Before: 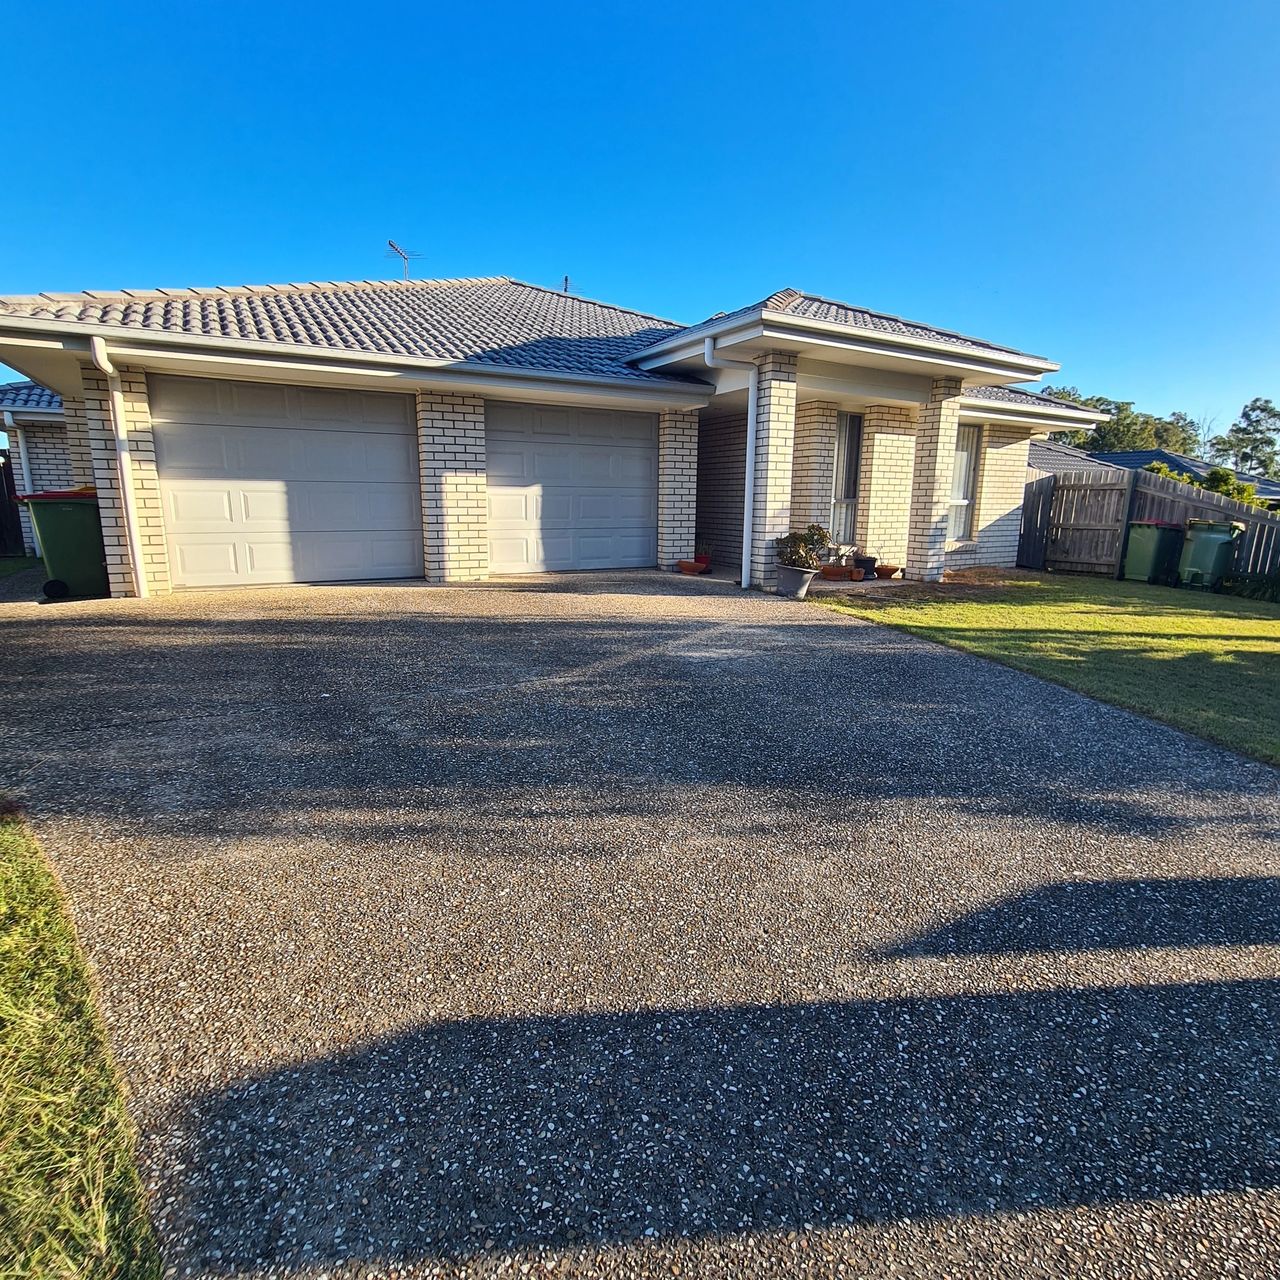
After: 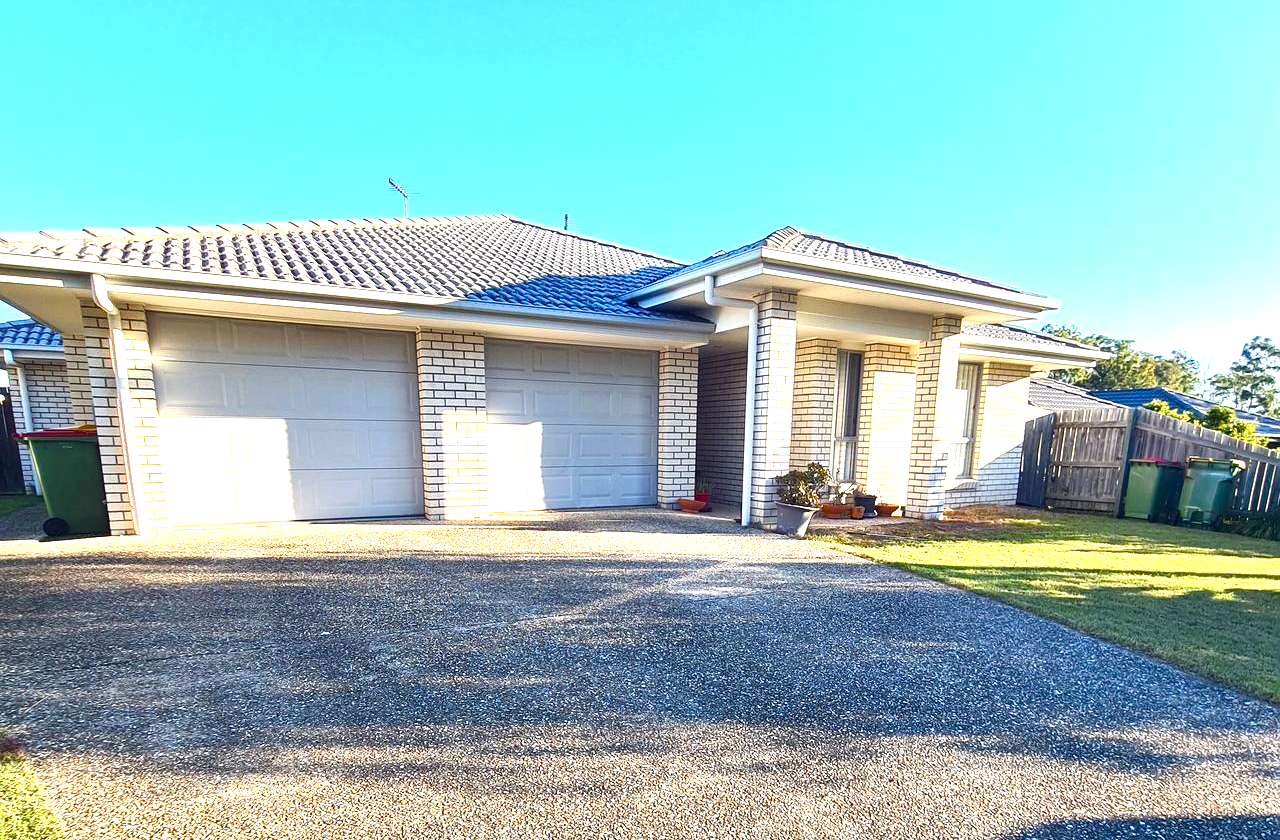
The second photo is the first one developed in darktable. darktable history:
crop and rotate: top 4.848%, bottom 29.503%
color balance rgb: linear chroma grading › shadows 32%, linear chroma grading › global chroma -2%, linear chroma grading › mid-tones 4%, perceptual saturation grading › global saturation -2%, perceptual saturation grading › highlights -8%, perceptual saturation grading › mid-tones 8%, perceptual saturation grading › shadows 4%, perceptual brilliance grading › highlights 8%, perceptual brilliance grading › mid-tones 4%, perceptual brilliance grading › shadows 2%, global vibrance 16%, saturation formula JzAzBz (2021)
color correction: highlights b* 3
exposure: black level correction 0, exposure 1.2 EV, compensate exposure bias true, compensate highlight preservation false
